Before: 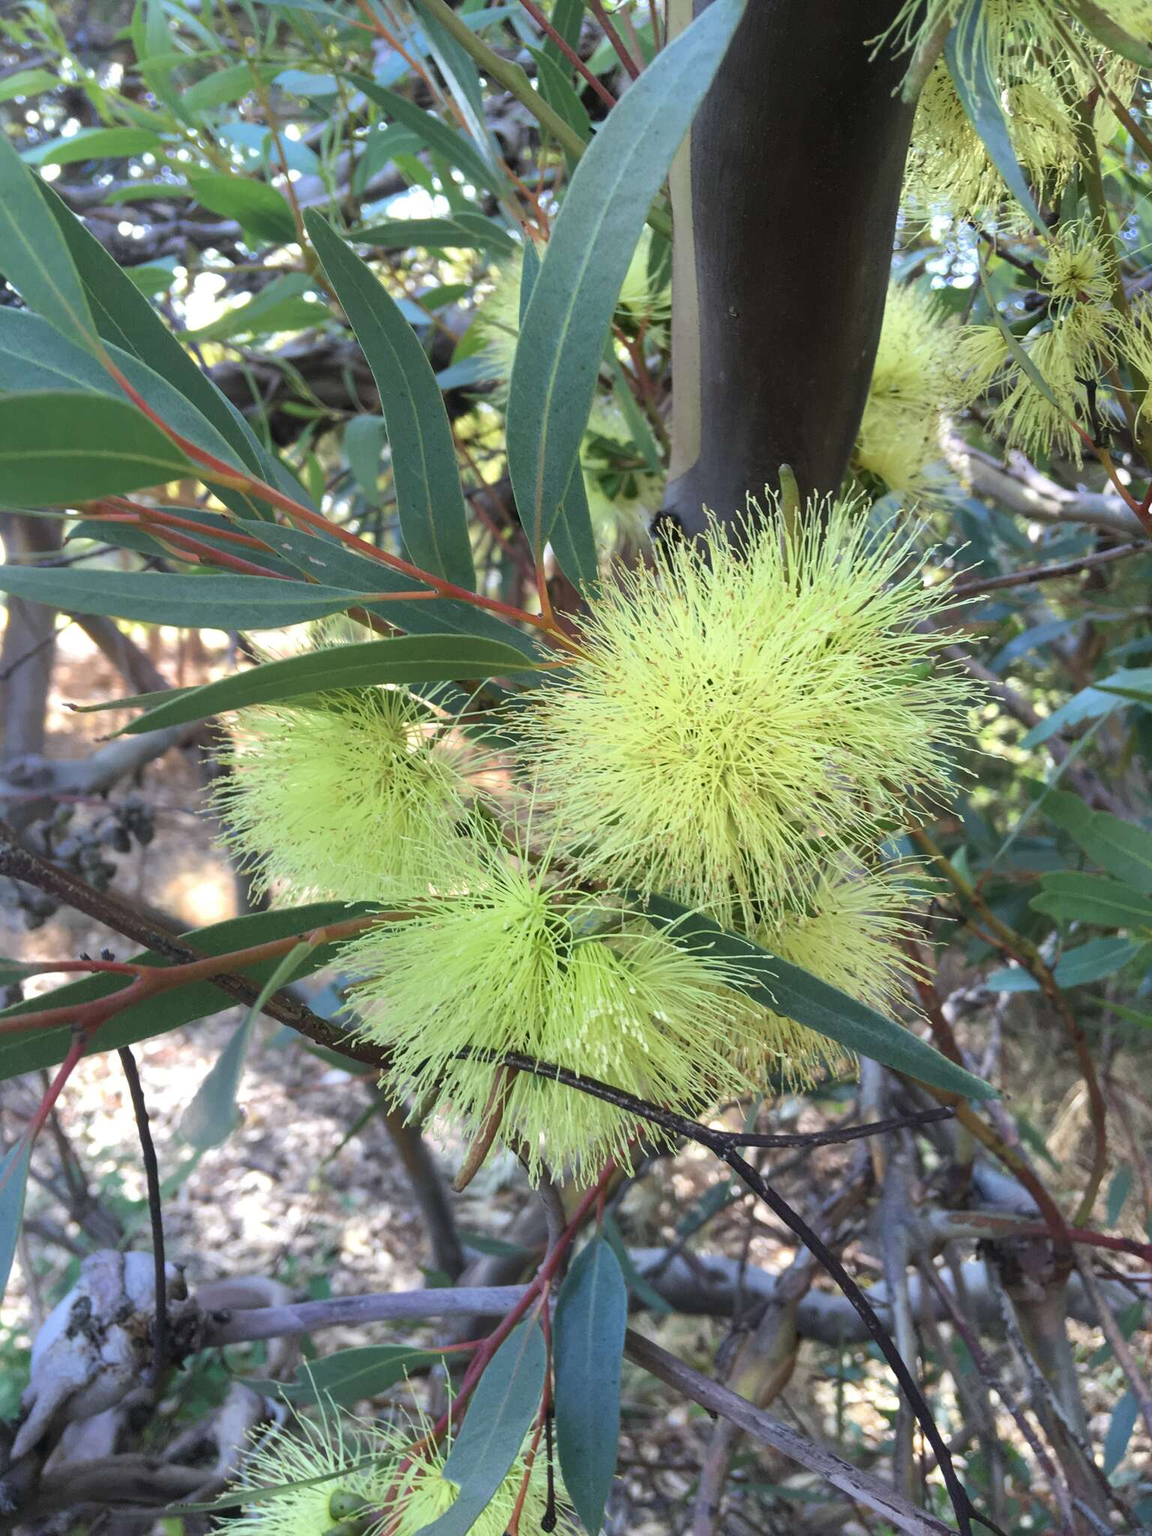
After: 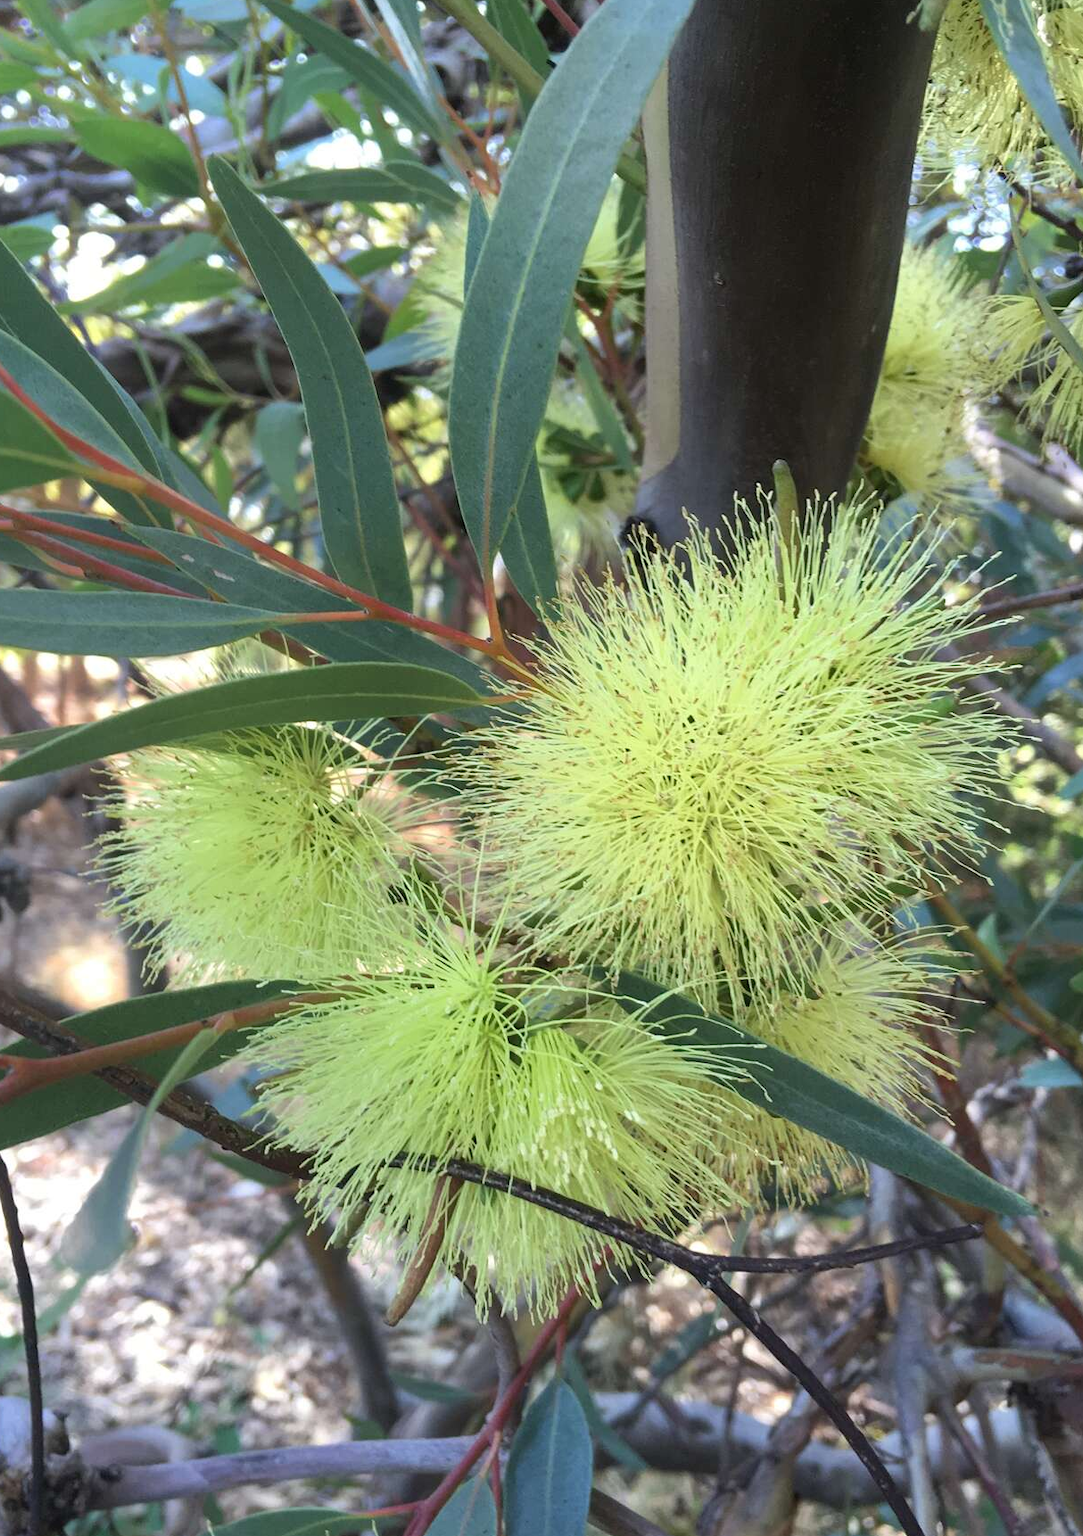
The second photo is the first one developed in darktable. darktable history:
crop: left 11.241%, top 5.049%, right 9.605%, bottom 10.432%
